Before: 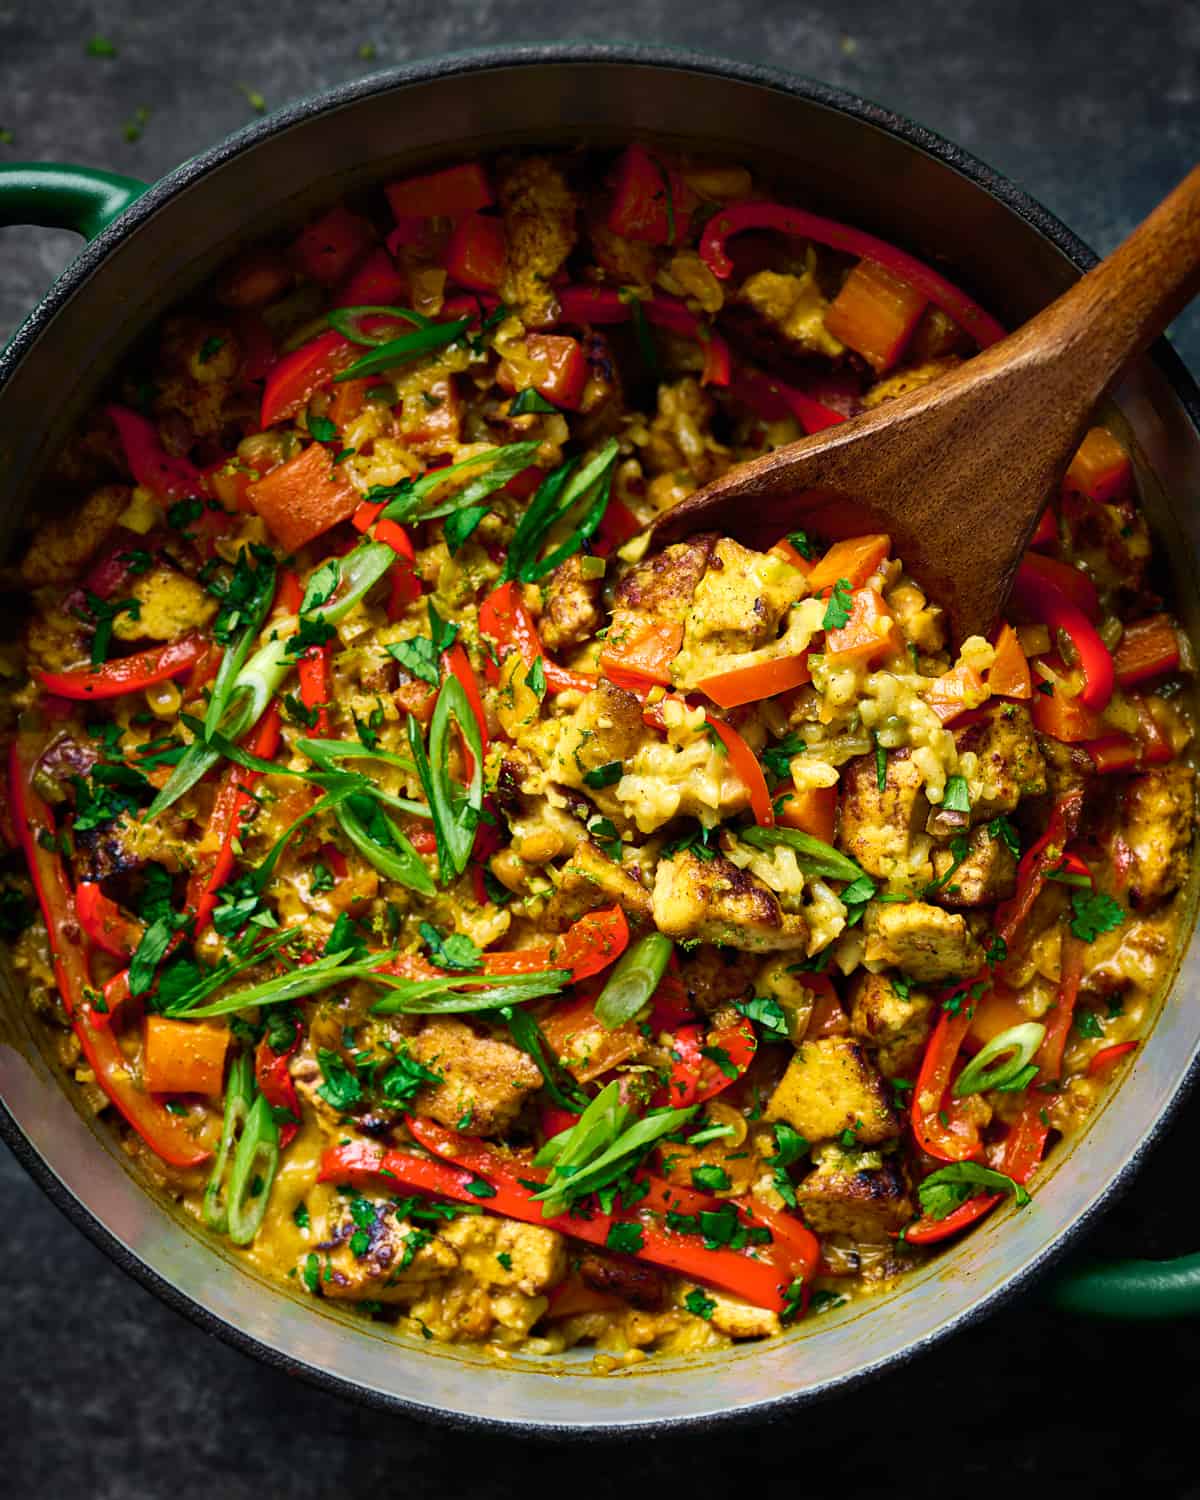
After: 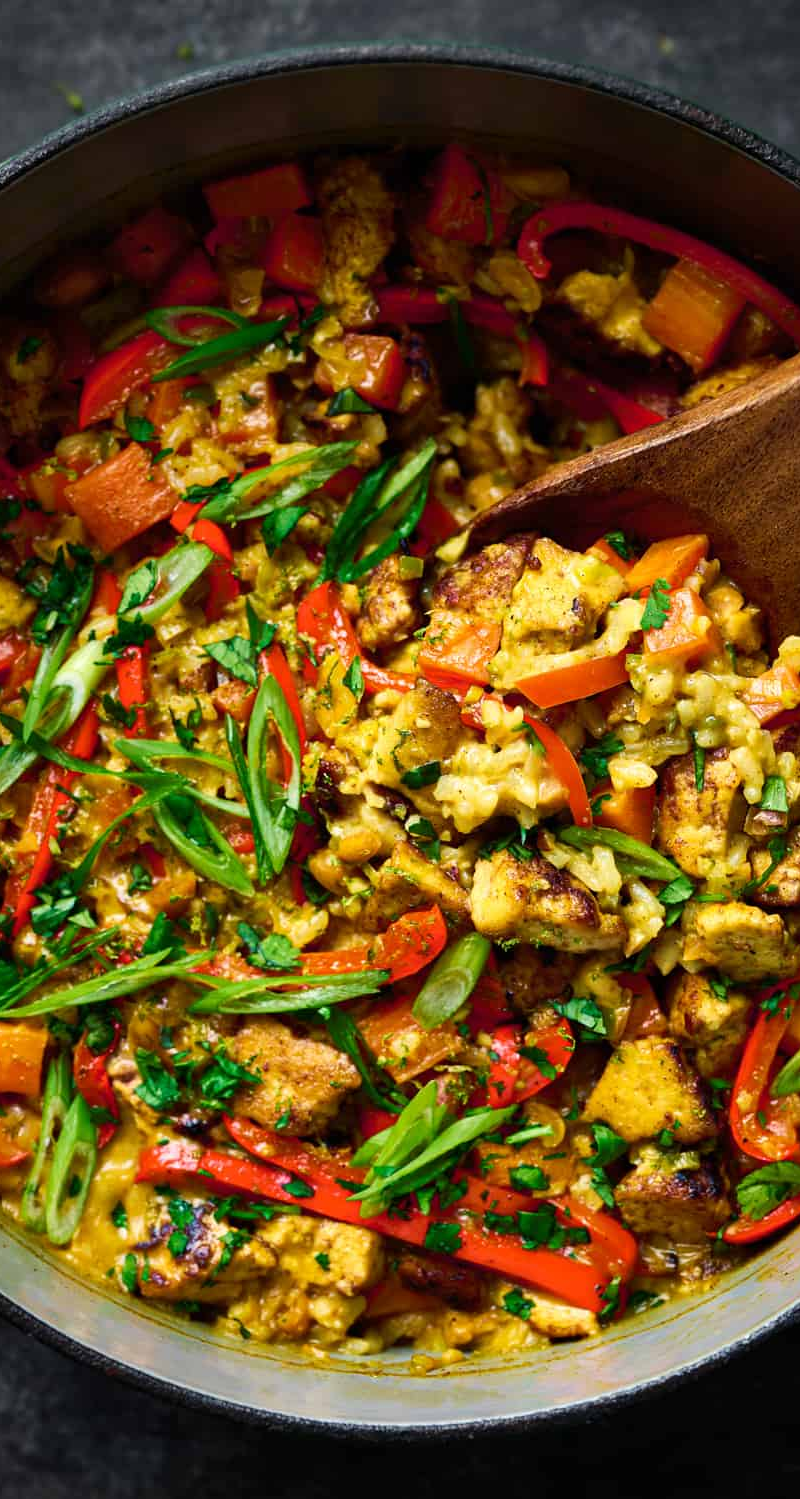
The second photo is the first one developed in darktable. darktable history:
crop and rotate: left 15.217%, right 18.066%
